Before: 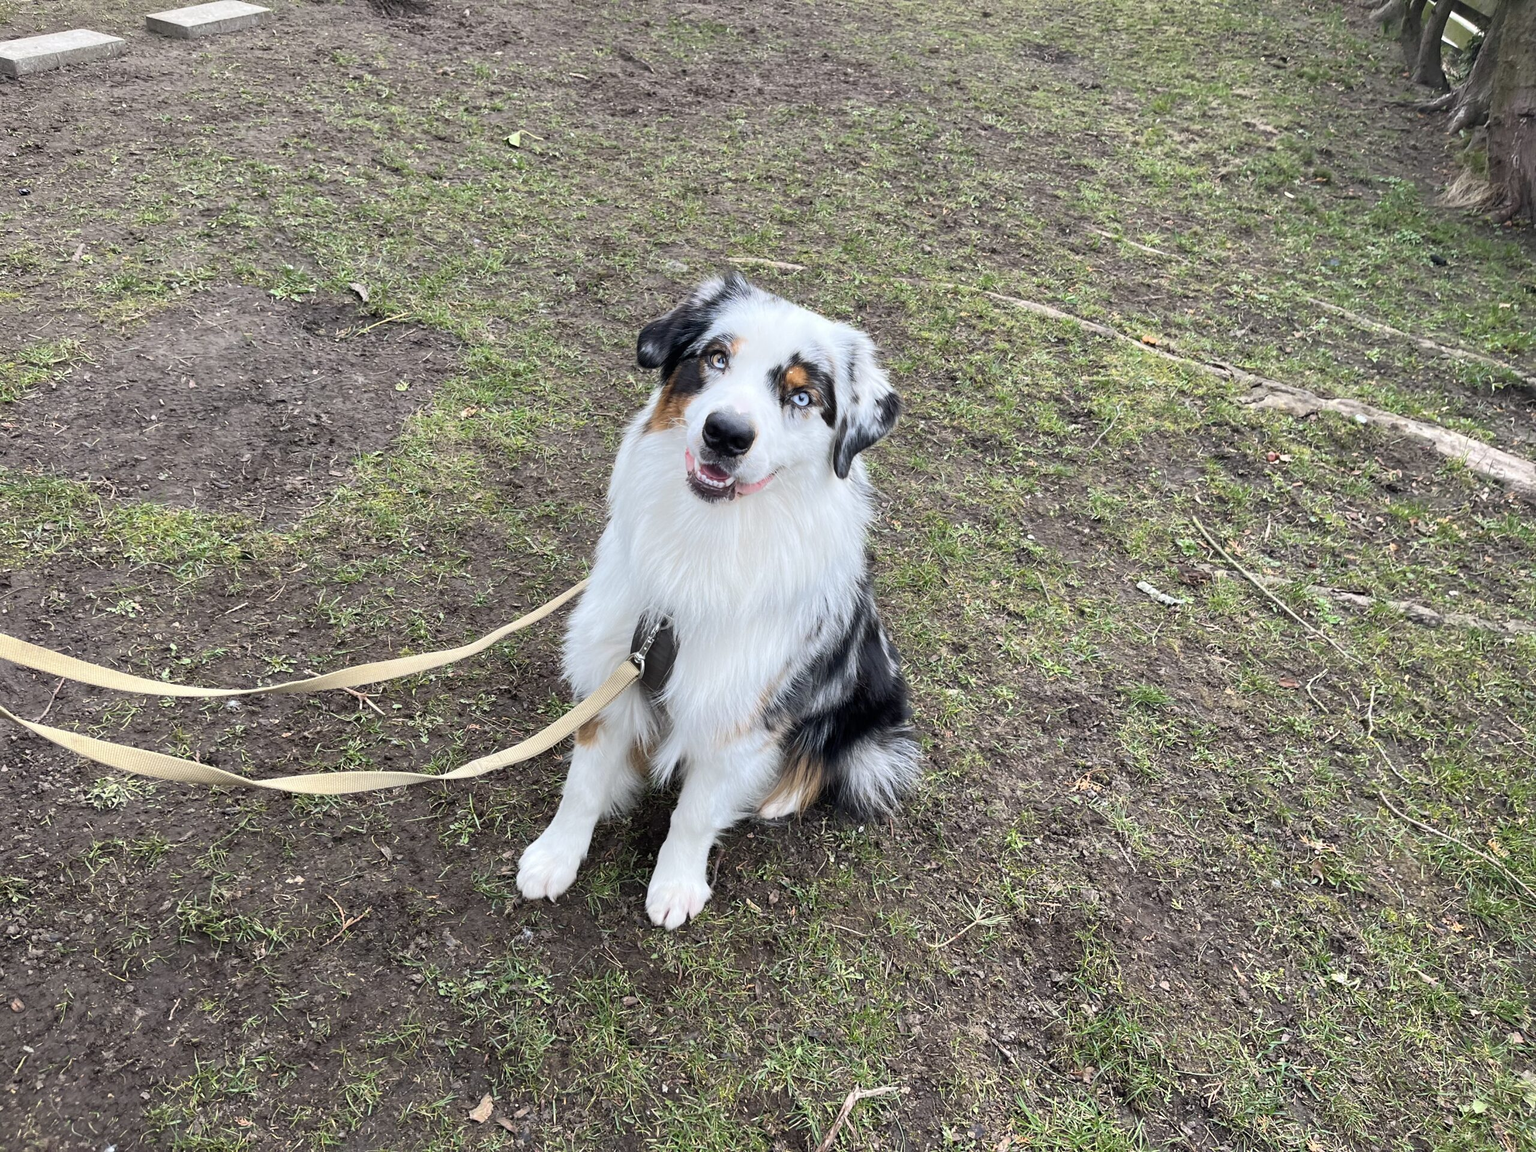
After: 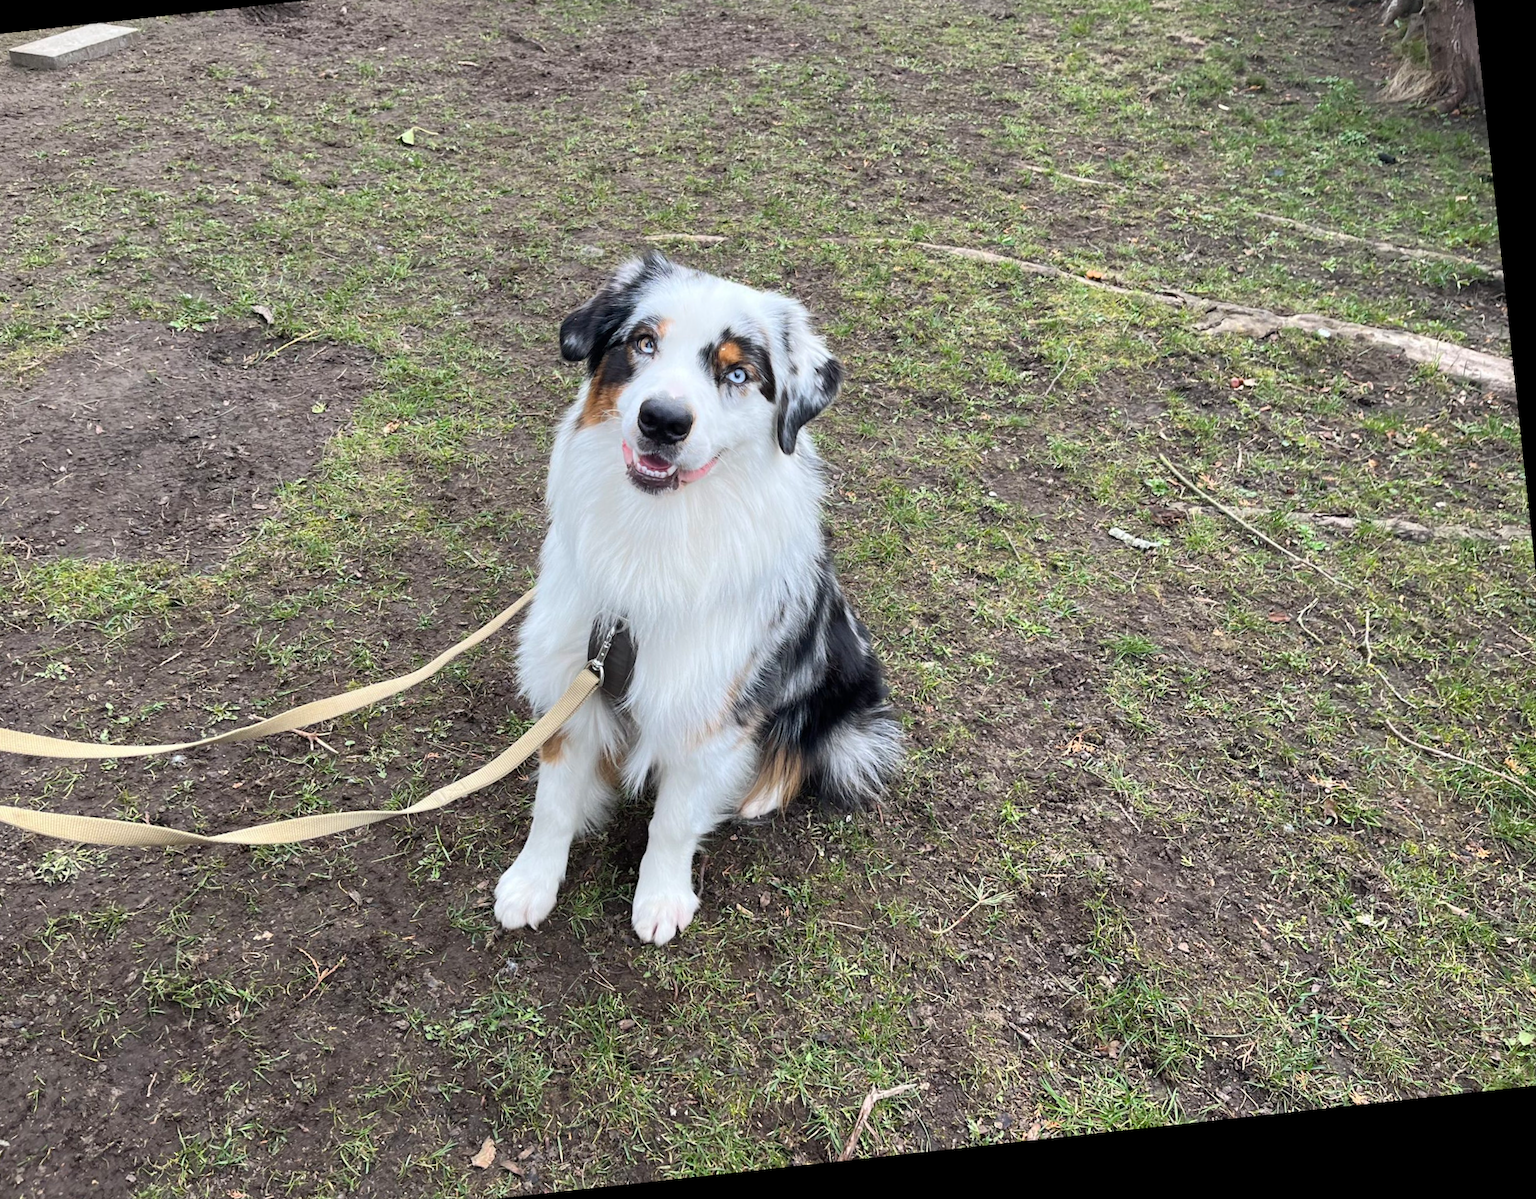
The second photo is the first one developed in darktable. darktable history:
crop and rotate: angle 1.96°, left 5.673%, top 5.673%
rotate and perspective: rotation -4.25°, automatic cropping off
